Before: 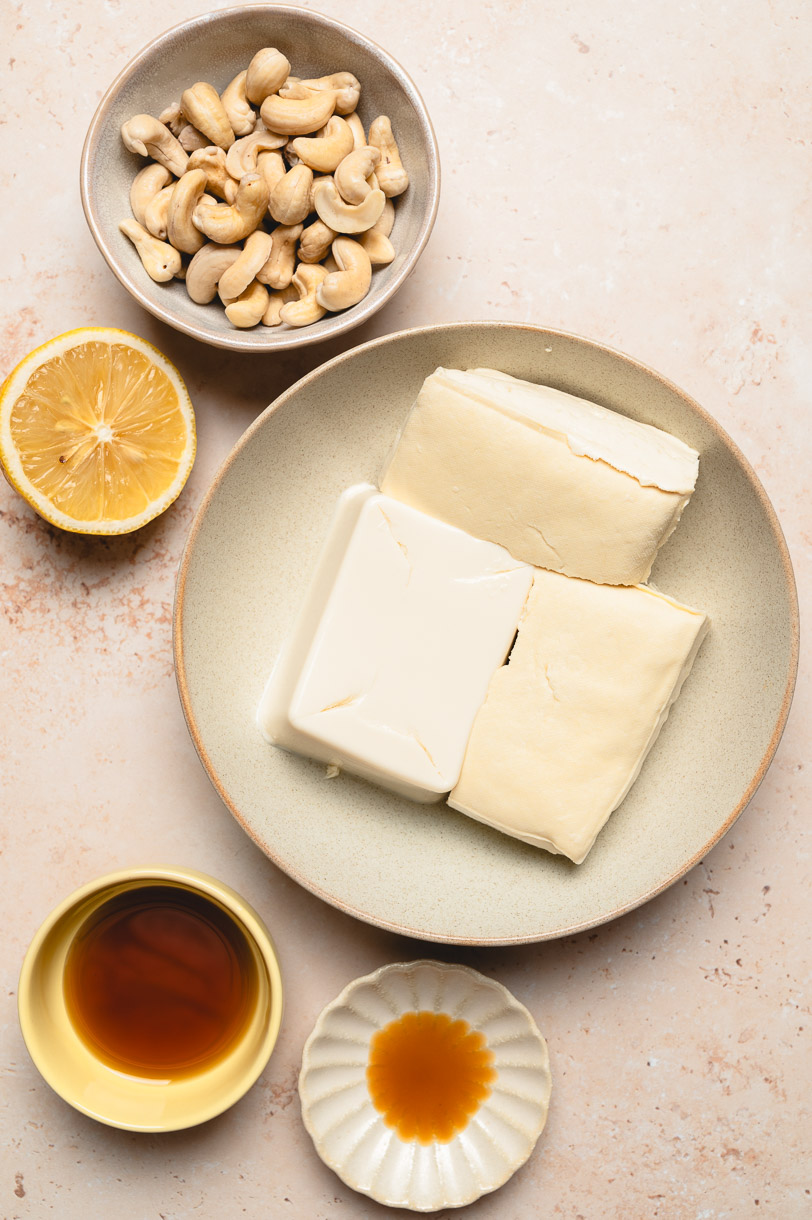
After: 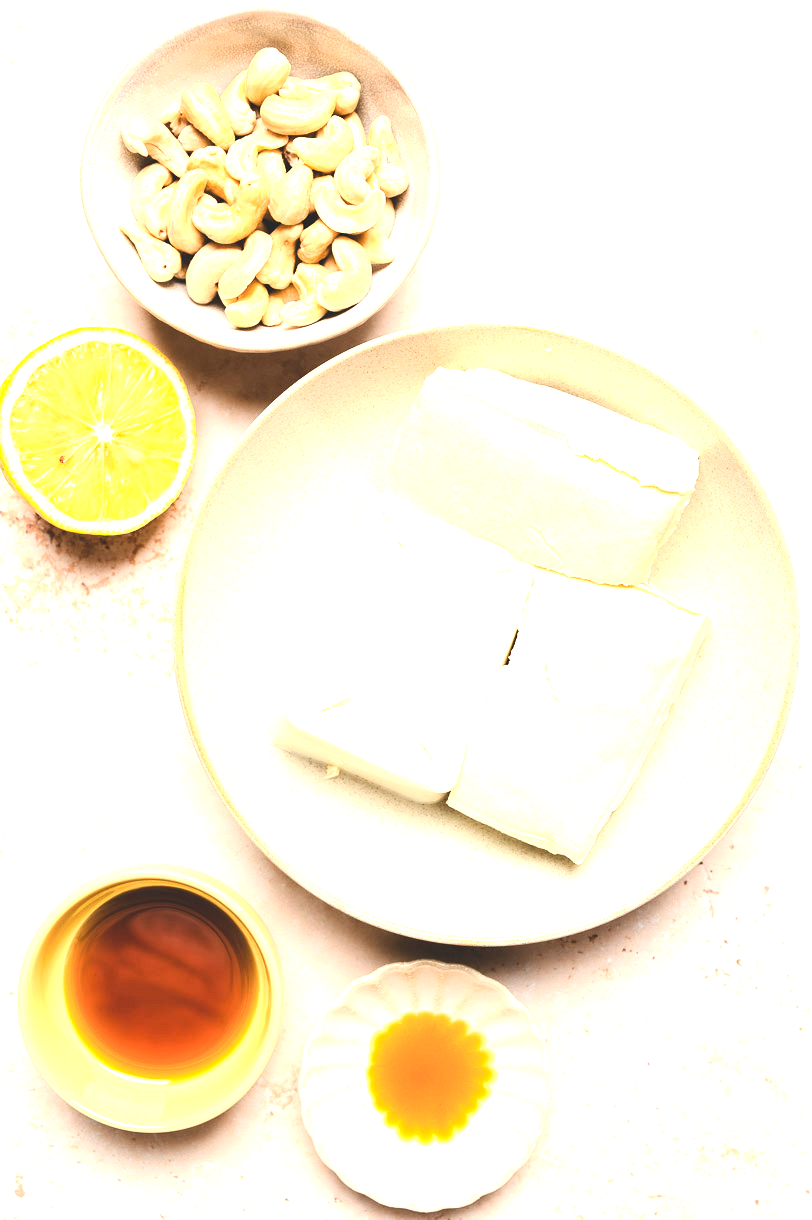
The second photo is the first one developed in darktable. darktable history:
contrast brightness saturation: contrast 0.24, brightness 0.093
exposure: black level correction 0, exposure 1.744 EV, compensate exposure bias true, compensate highlight preservation false
